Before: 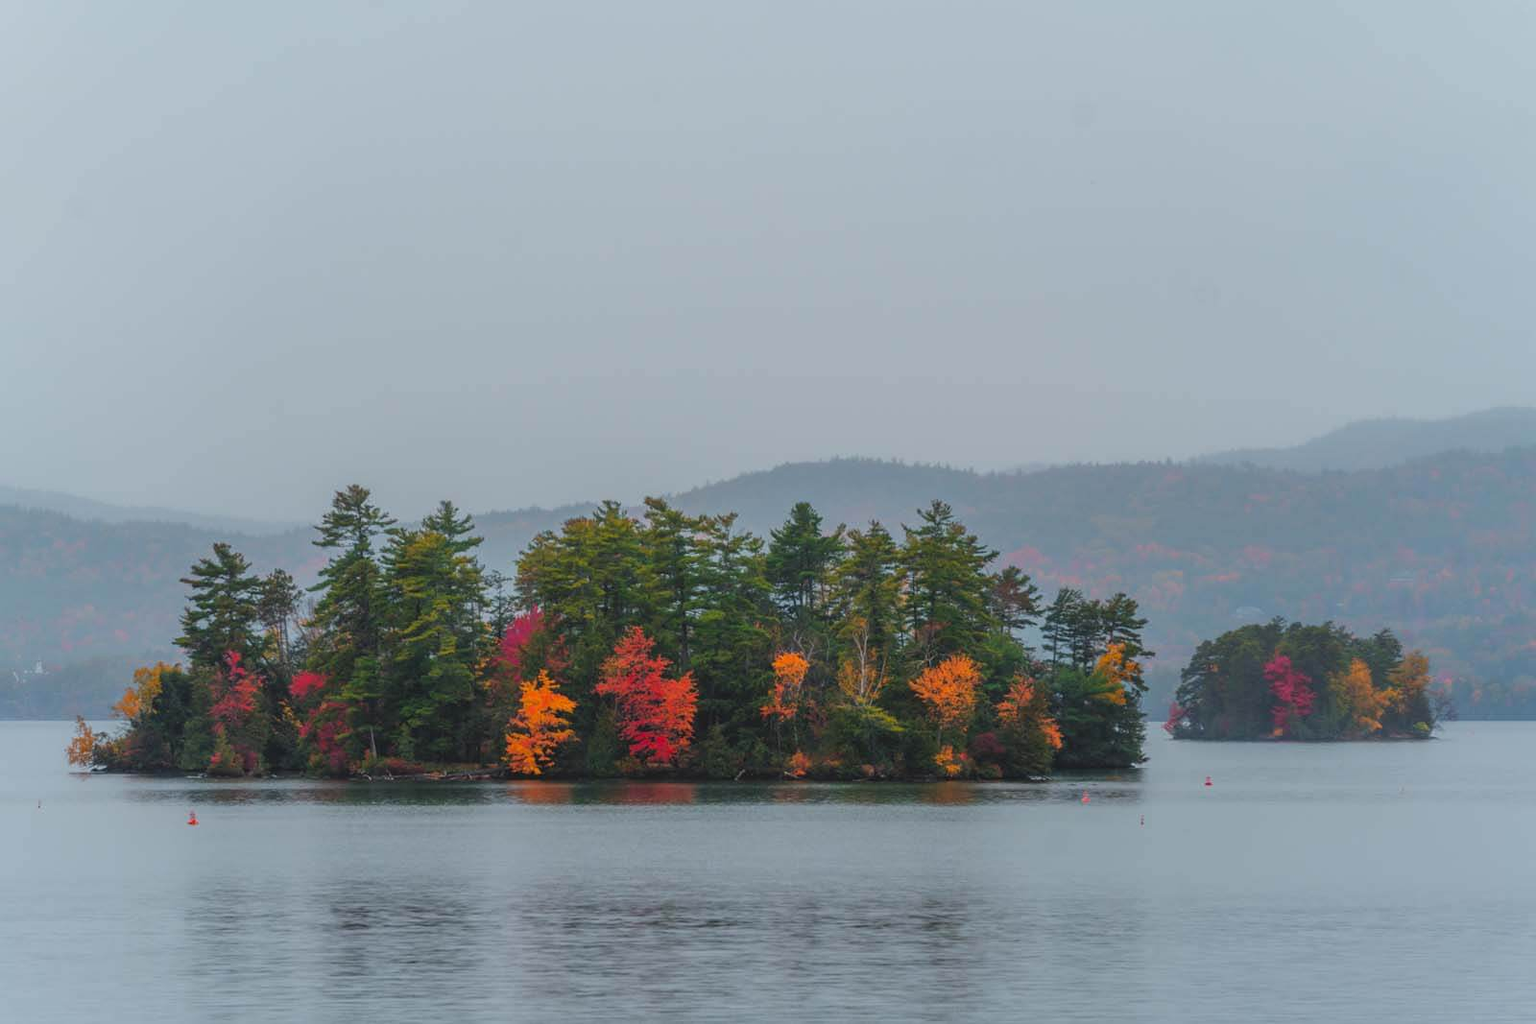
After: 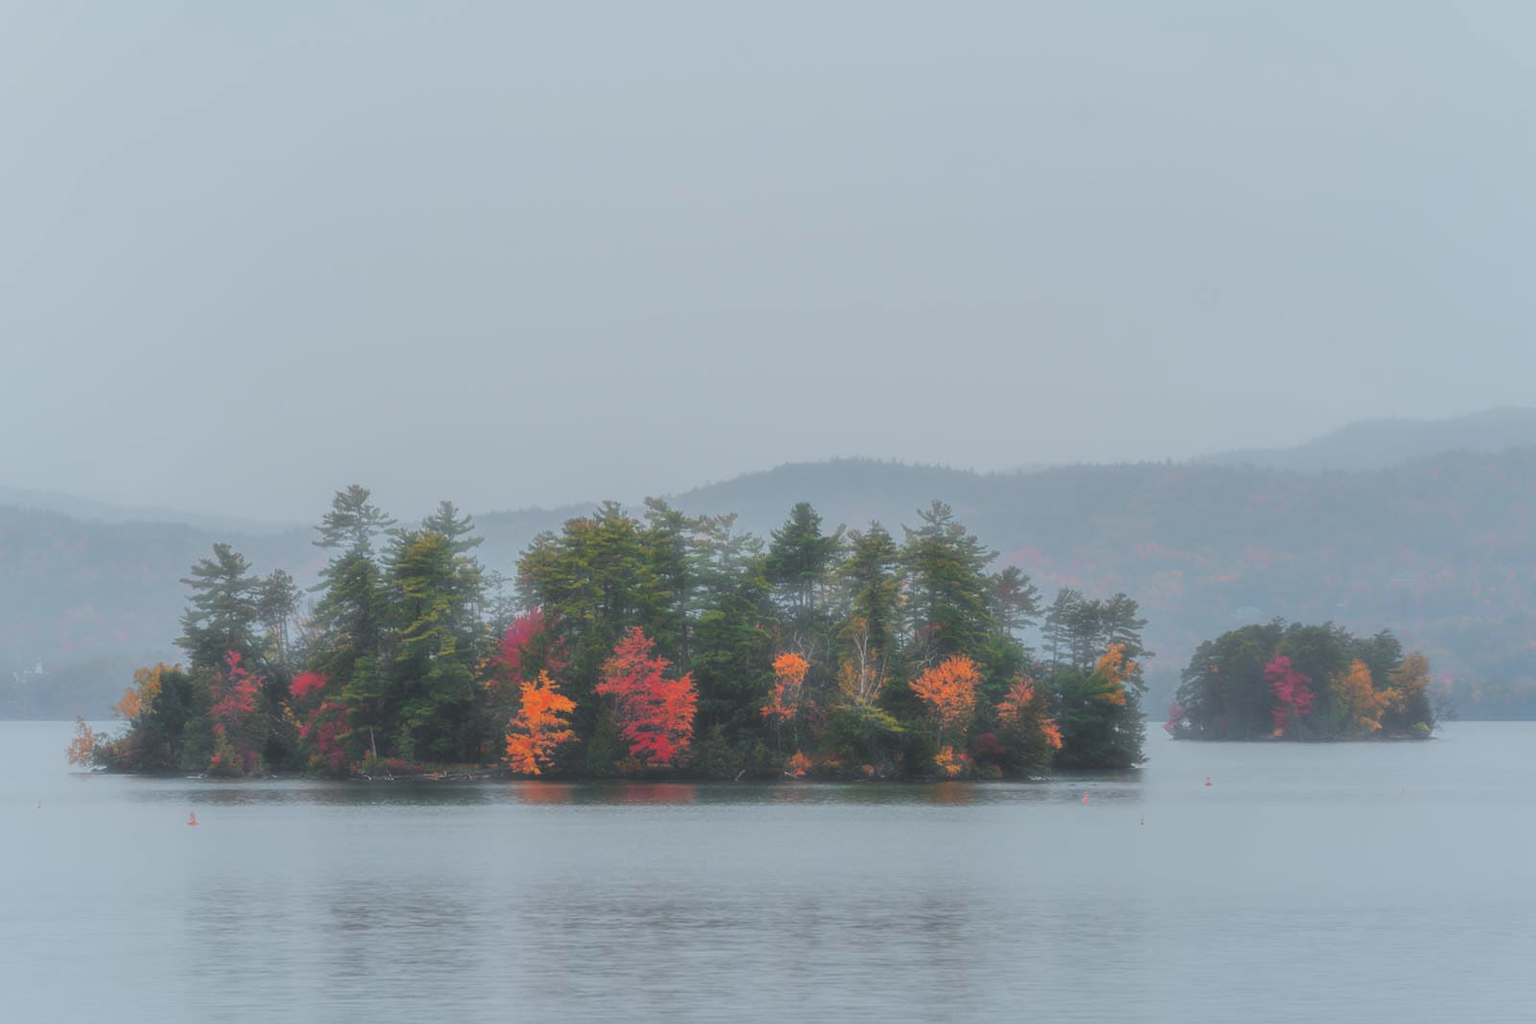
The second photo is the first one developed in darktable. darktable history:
haze removal: strength -0.886, distance 0.227, compatibility mode true, adaptive false
